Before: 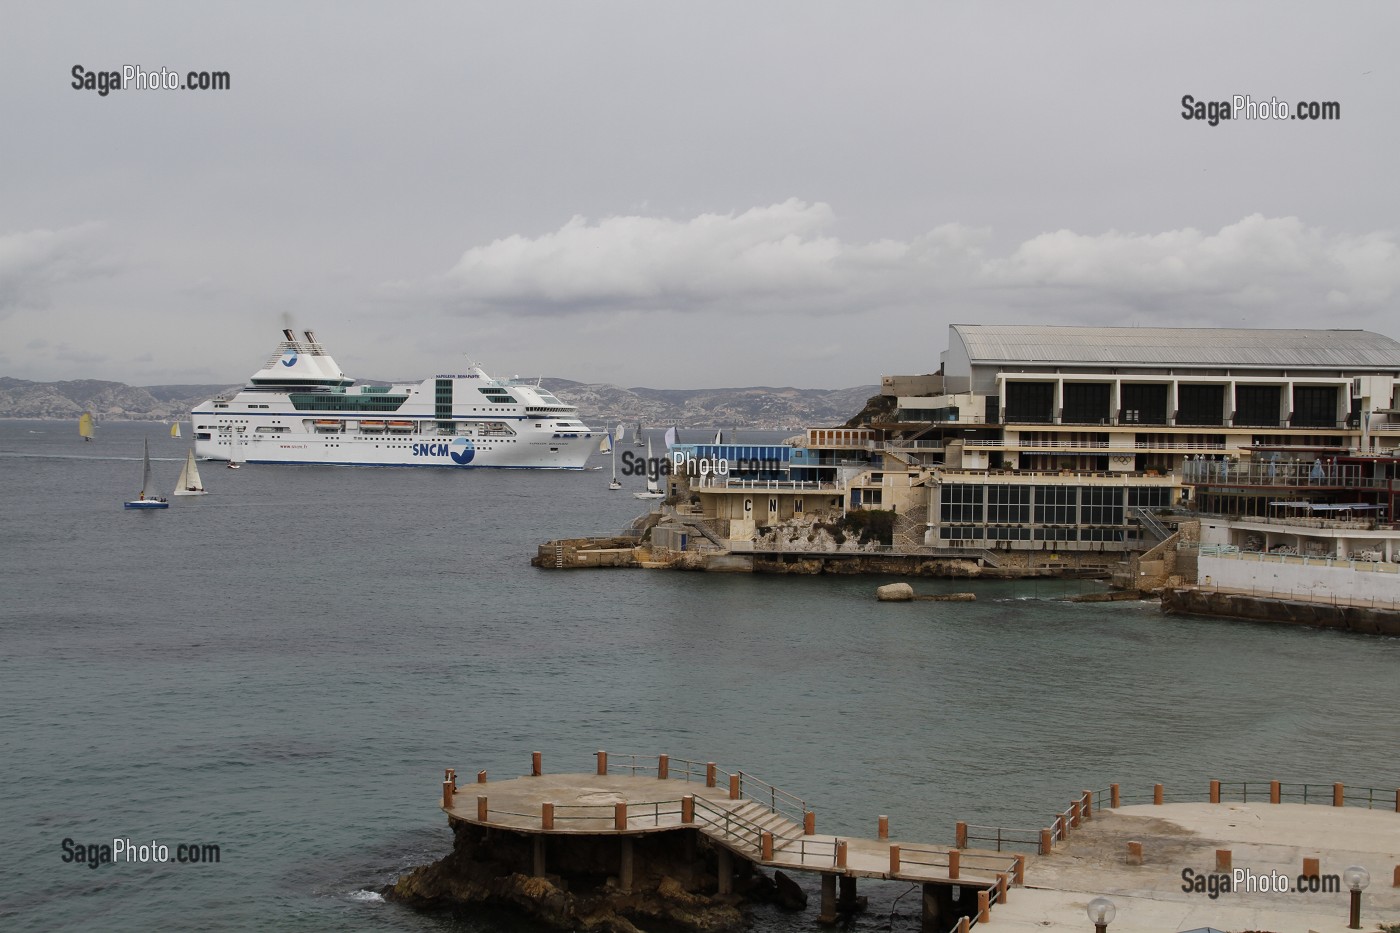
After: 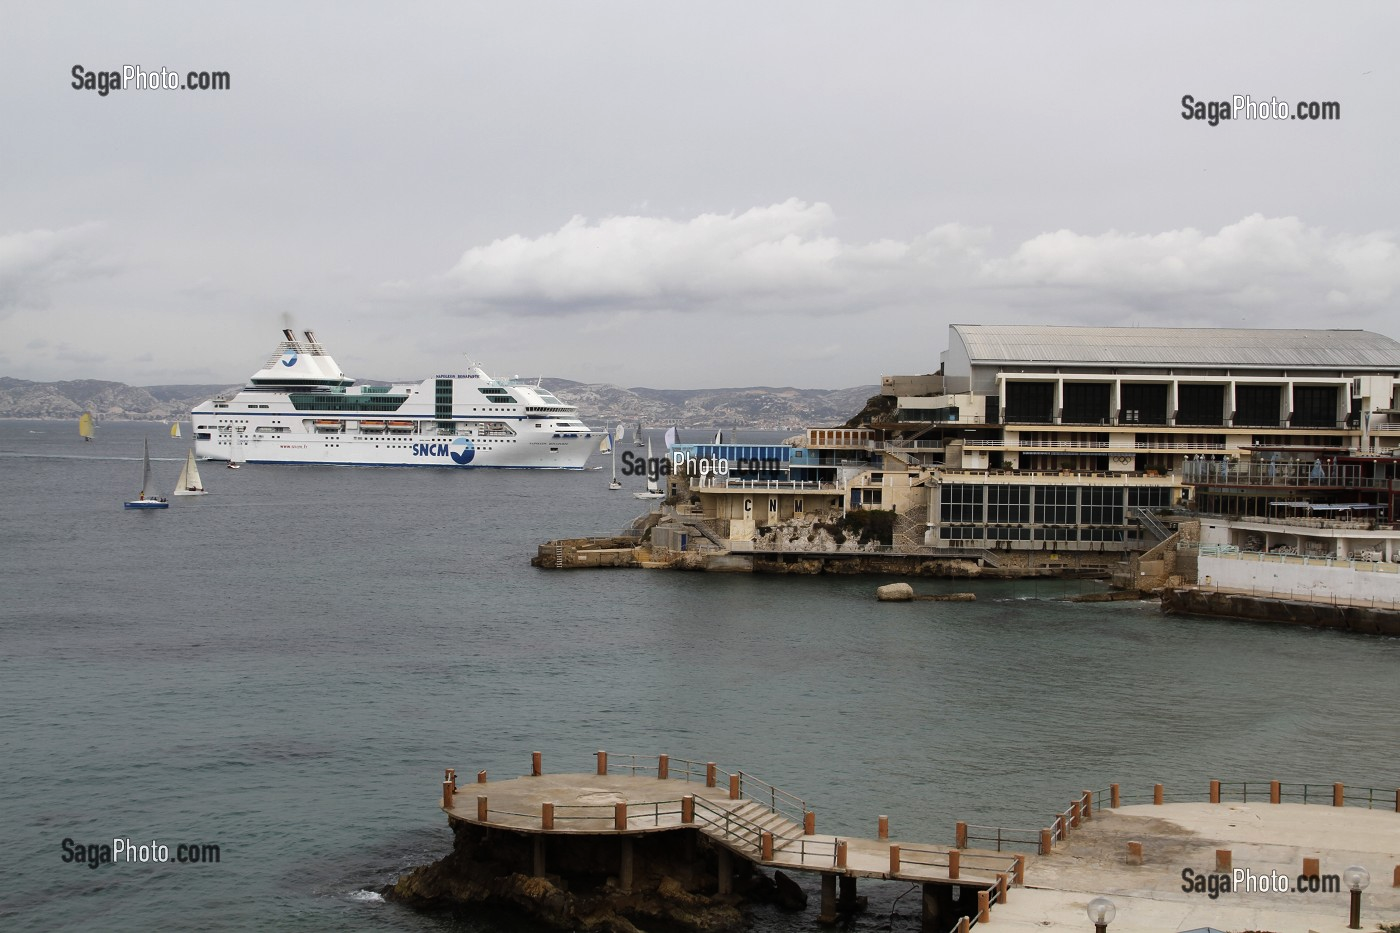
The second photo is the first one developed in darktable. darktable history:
tone equalizer: -8 EV -0.403 EV, -7 EV -0.404 EV, -6 EV -0.341 EV, -5 EV -0.23 EV, -3 EV 0.233 EV, -2 EV 0.341 EV, -1 EV 0.399 EV, +0 EV 0.415 EV, smoothing diameter 2.14%, edges refinement/feathering 15.21, mask exposure compensation -1.57 EV, filter diffusion 5
